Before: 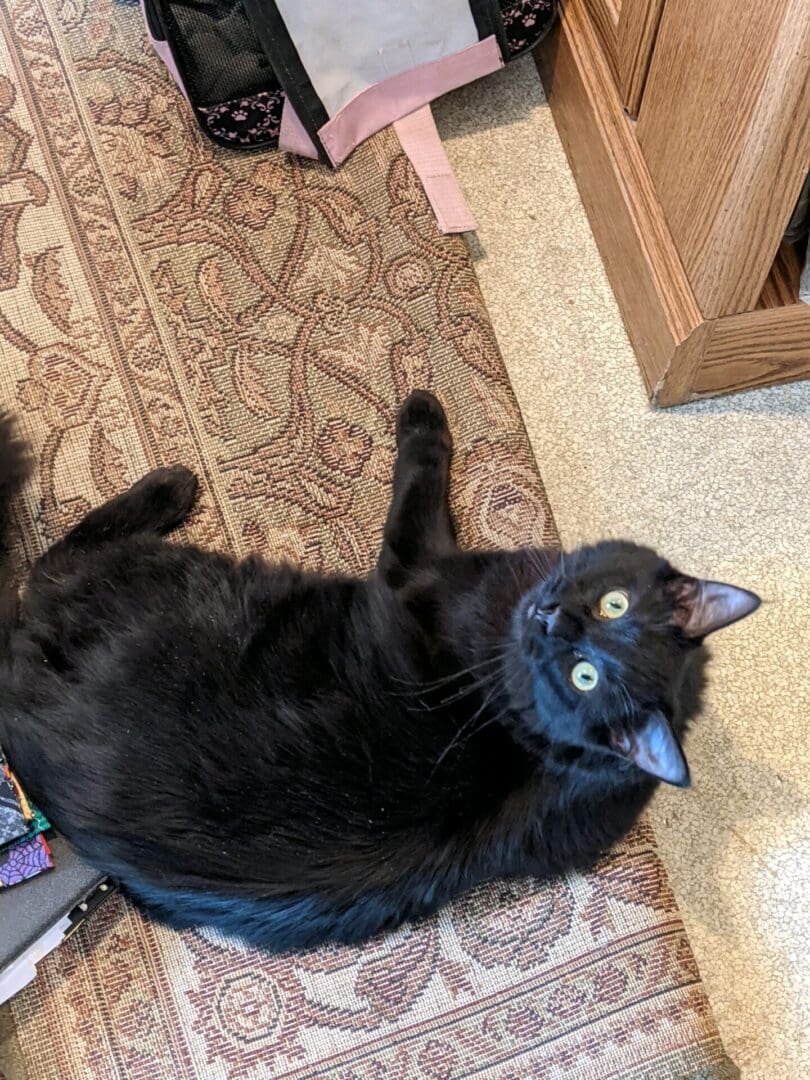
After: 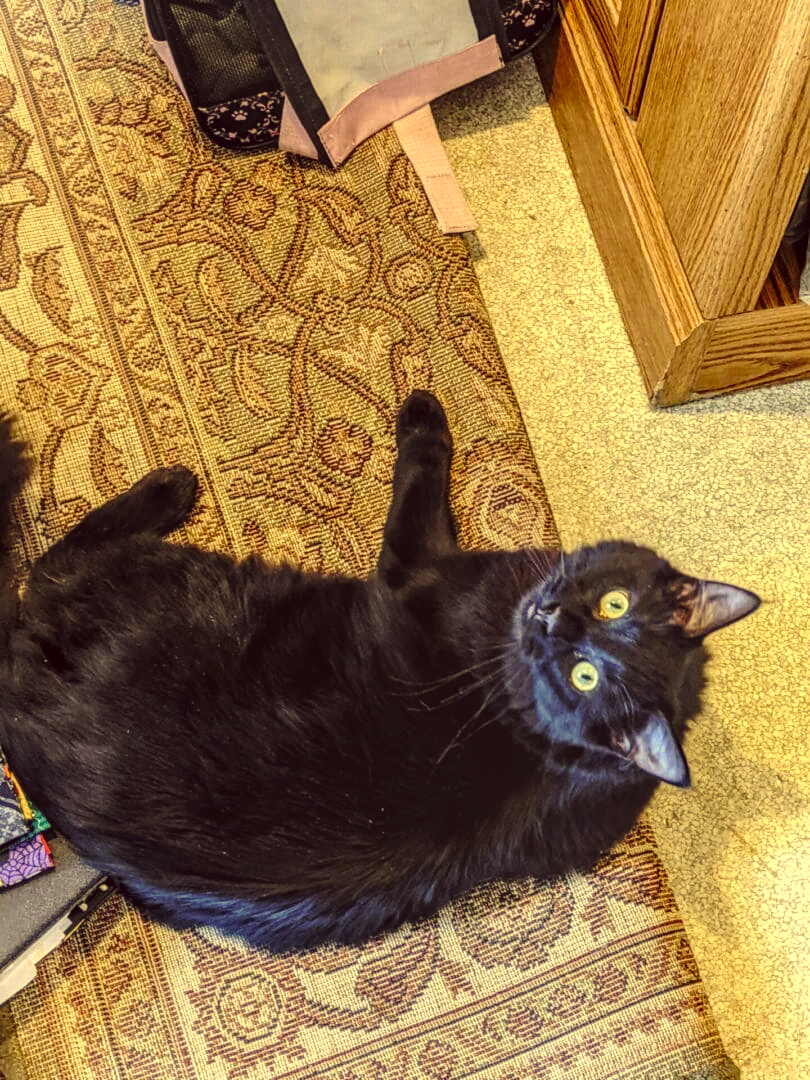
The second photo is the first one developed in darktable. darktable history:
color correction: highlights a* -0.528, highlights b* 40, shadows a* 9.35, shadows b* -0.209
exposure: exposure 0.207 EV, compensate highlight preservation false
base curve: curves: ch0 [(0, 0) (0.073, 0.04) (0.157, 0.139) (0.492, 0.492) (0.758, 0.758) (1, 1)], preserve colors none
local contrast: highlights 3%, shadows 7%, detail 133%
